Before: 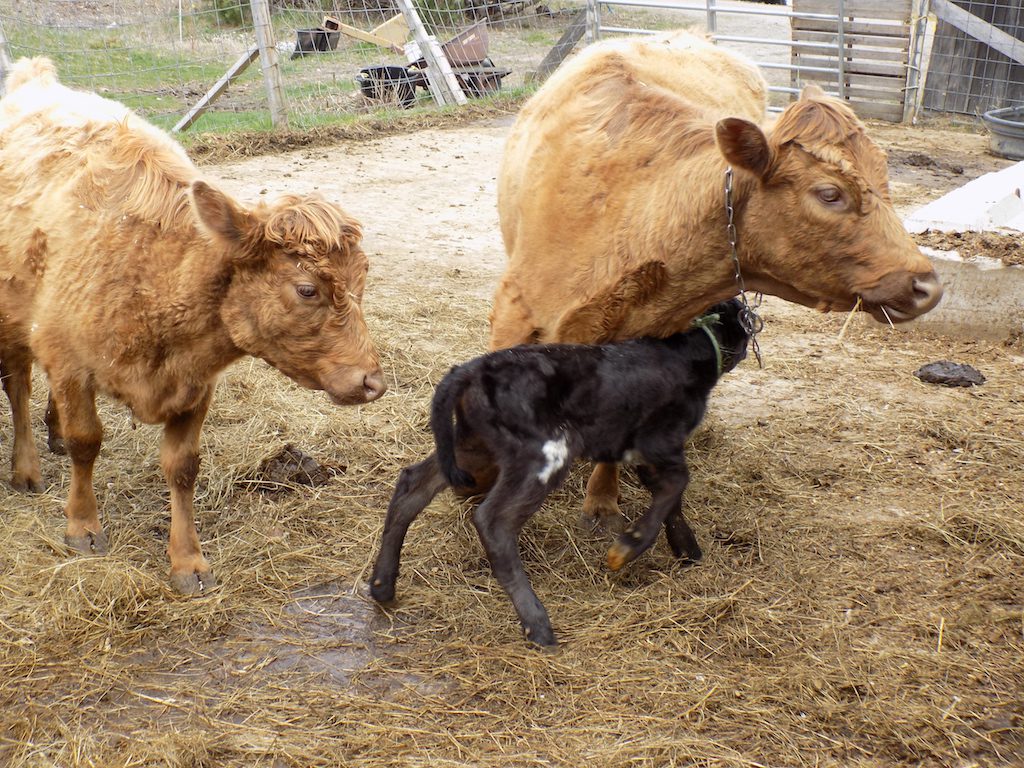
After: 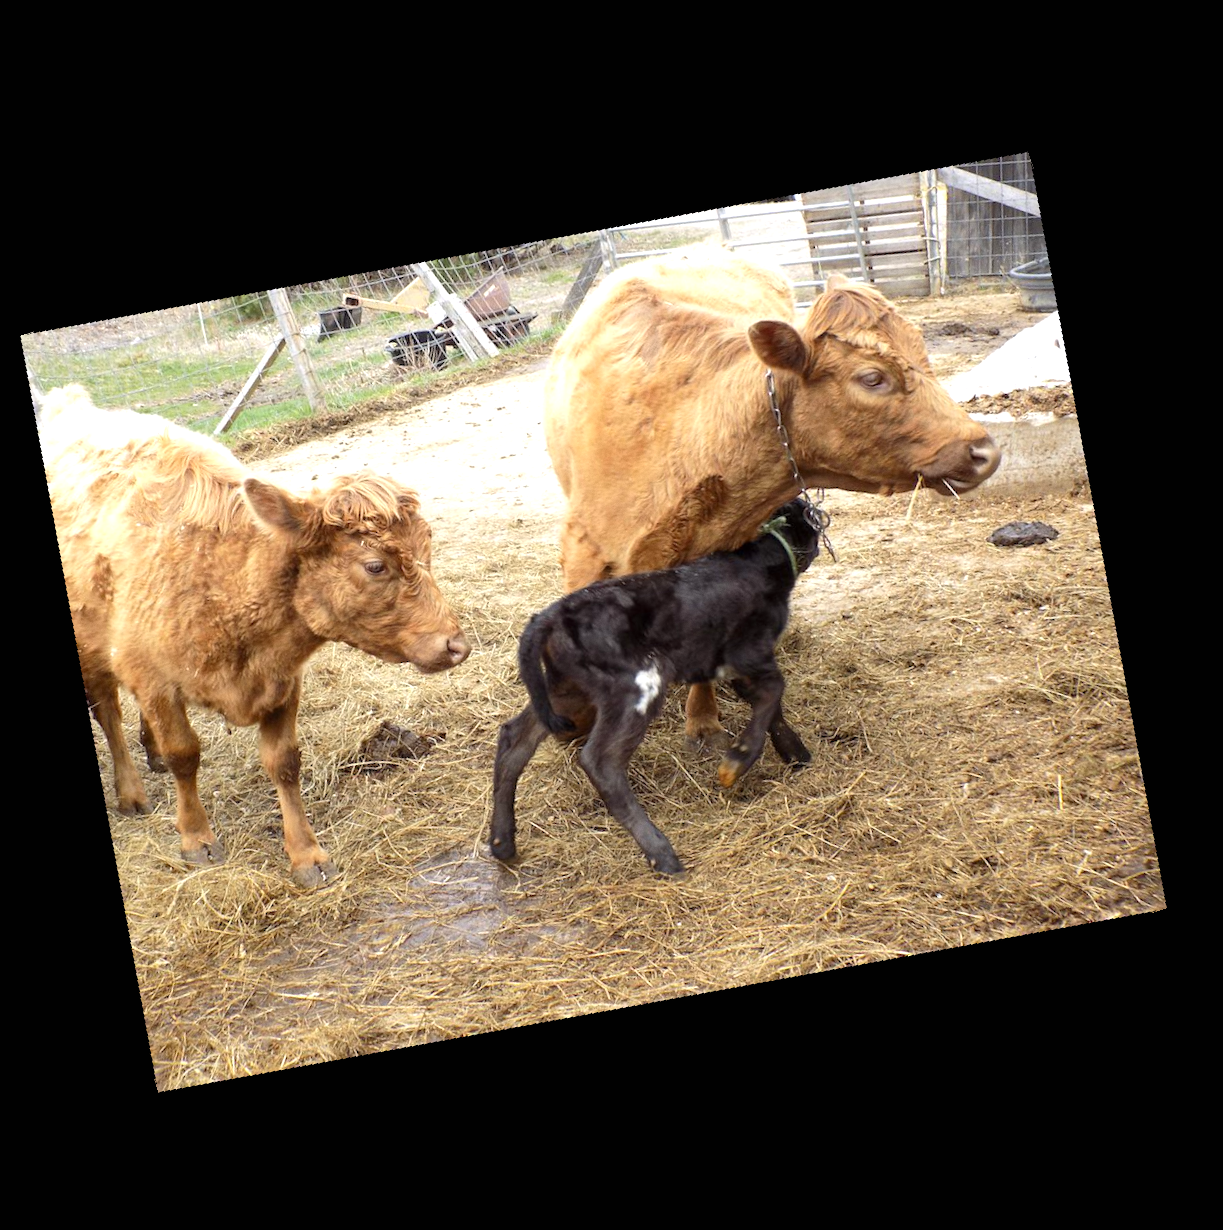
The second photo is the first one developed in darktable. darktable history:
crop and rotate: angle 19.43°, left 6.812%, right 4.125%, bottom 1.087%
exposure: black level correction 0, exposure 0.5 EV, compensate highlight preservation false
grain: coarseness 0.09 ISO, strength 10%
rotate and perspective: rotation 9.12°, automatic cropping off
local contrast: mode bilateral grid, contrast 15, coarseness 36, detail 105%, midtone range 0.2
